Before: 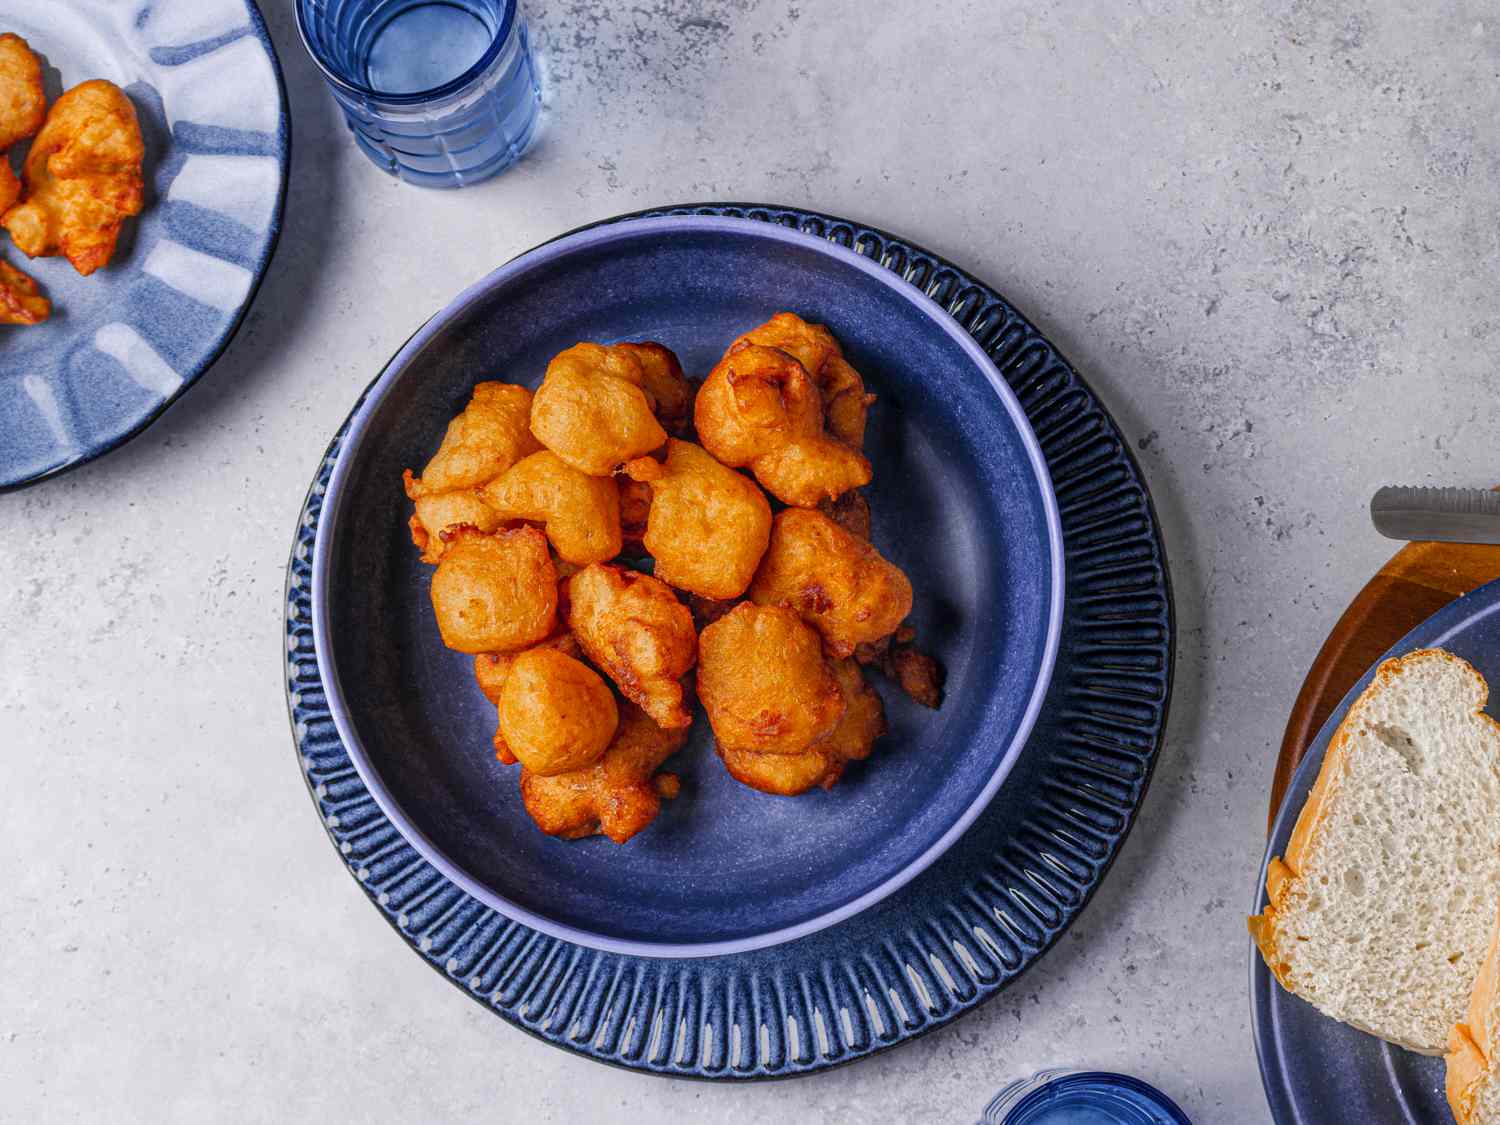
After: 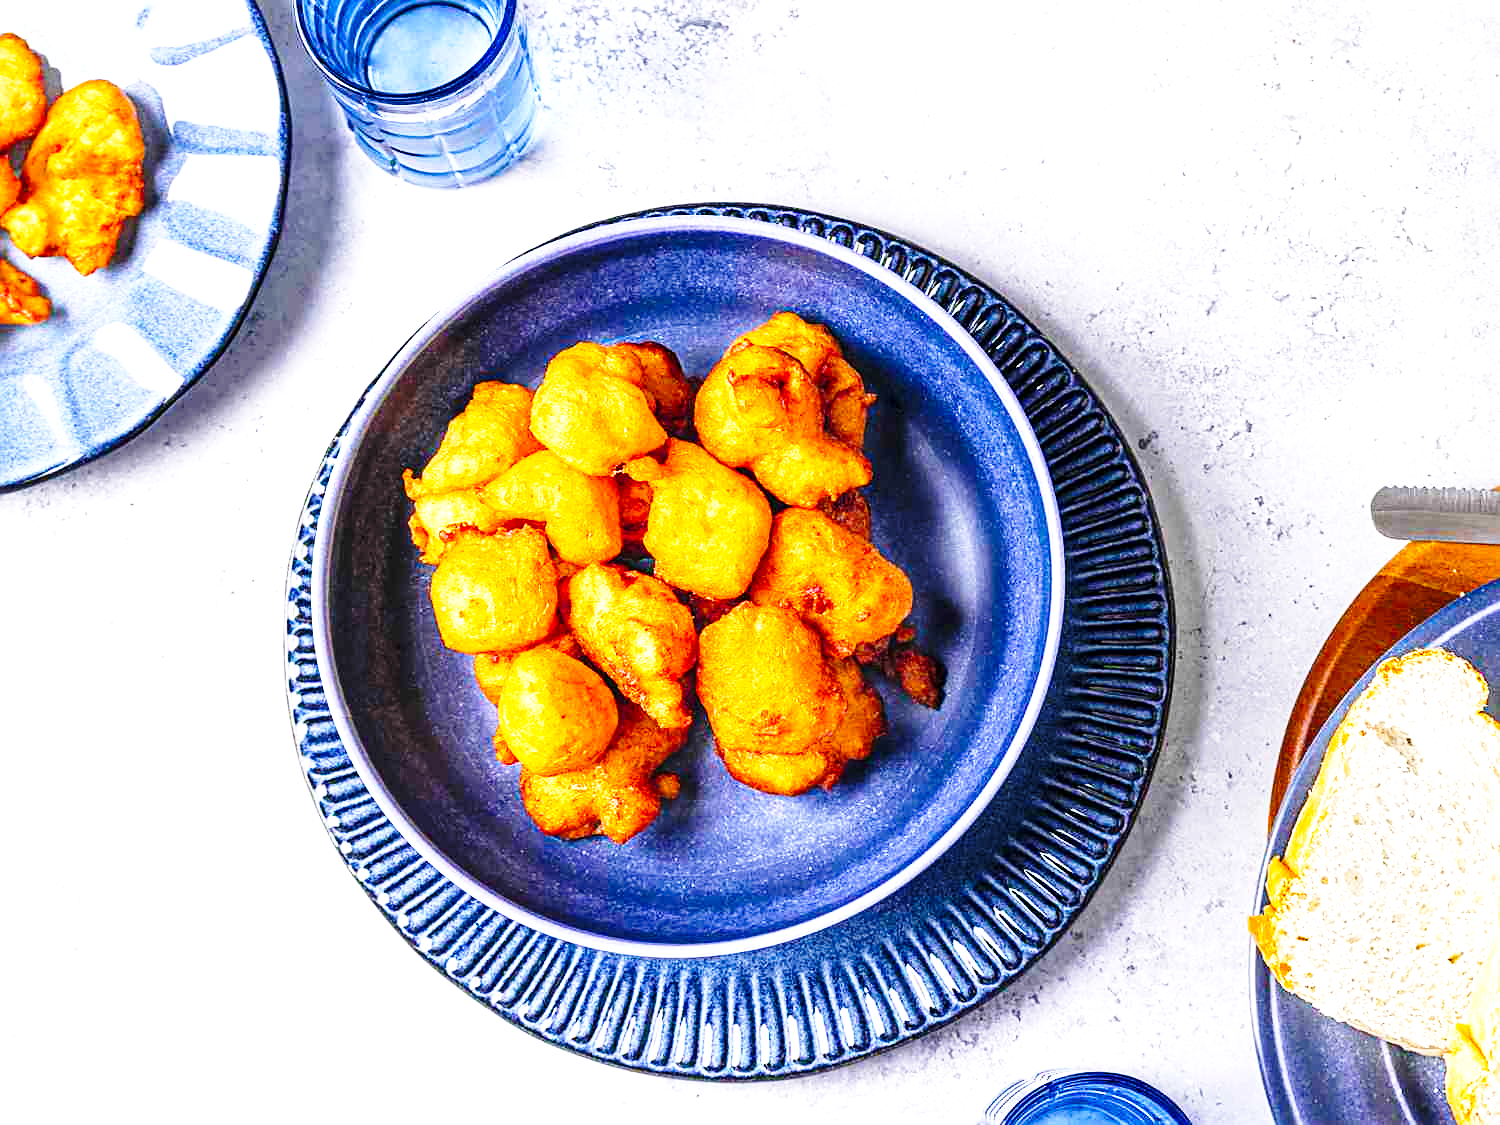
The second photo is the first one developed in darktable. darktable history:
base curve: curves: ch0 [(0, 0) (0.028, 0.03) (0.121, 0.232) (0.46, 0.748) (0.859, 0.968) (1, 1)], preserve colors none
sharpen: on, module defaults
color balance rgb: perceptual saturation grading › global saturation 10.613%, perceptual brilliance grading › global brilliance 18.632%, global vibrance 20%
exposure: exposure 0.555 EV, compensate highlight preservation false
